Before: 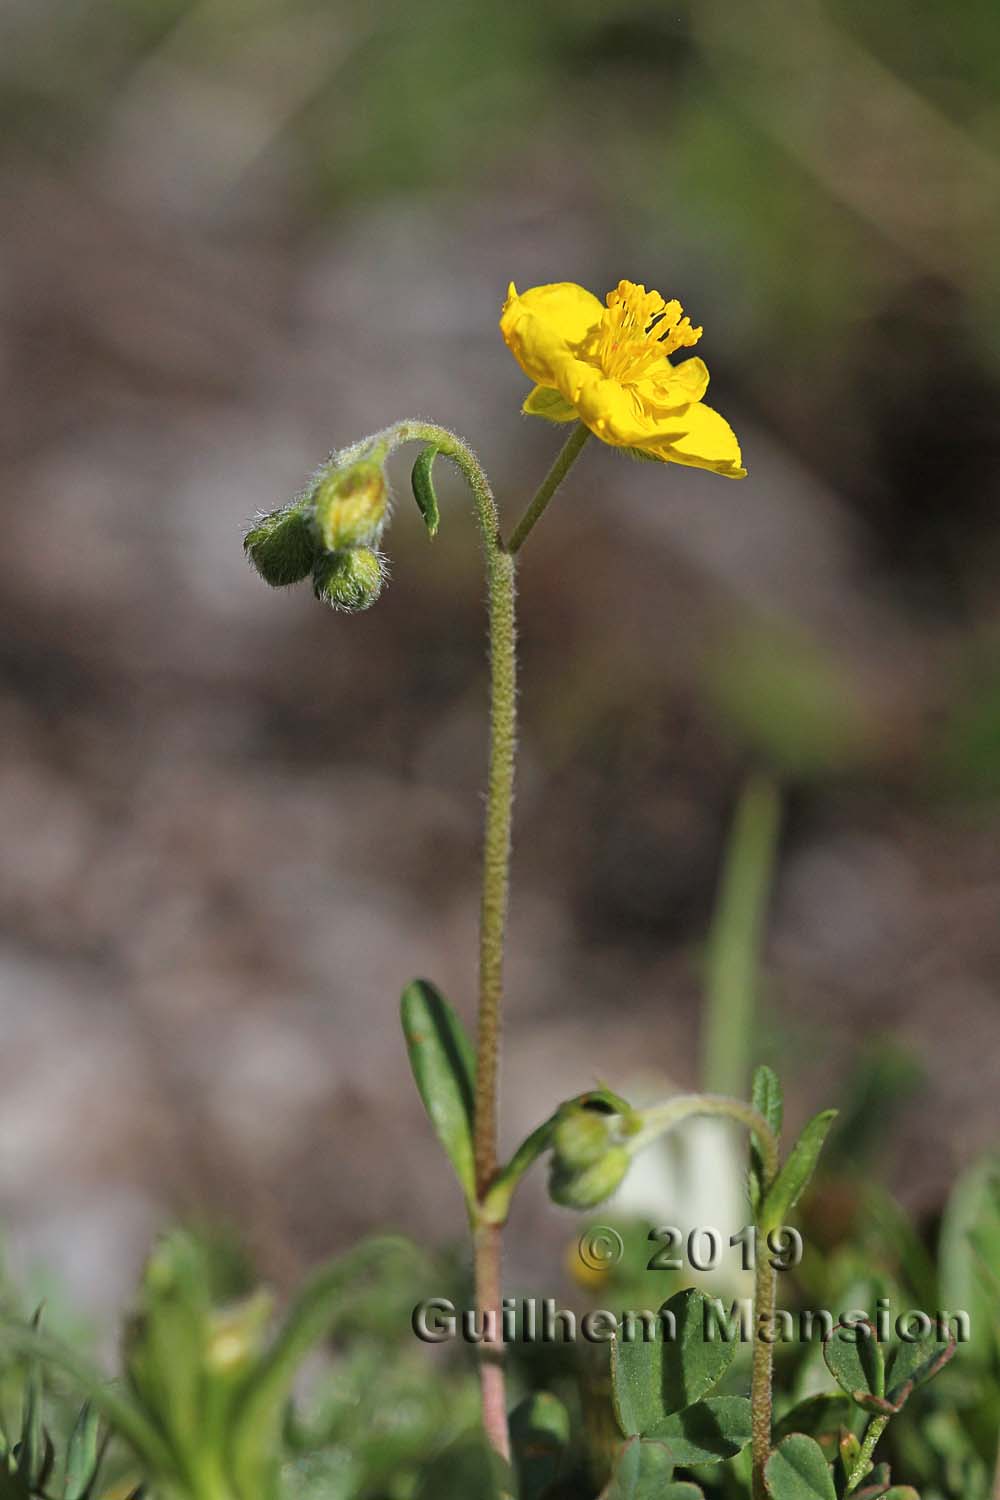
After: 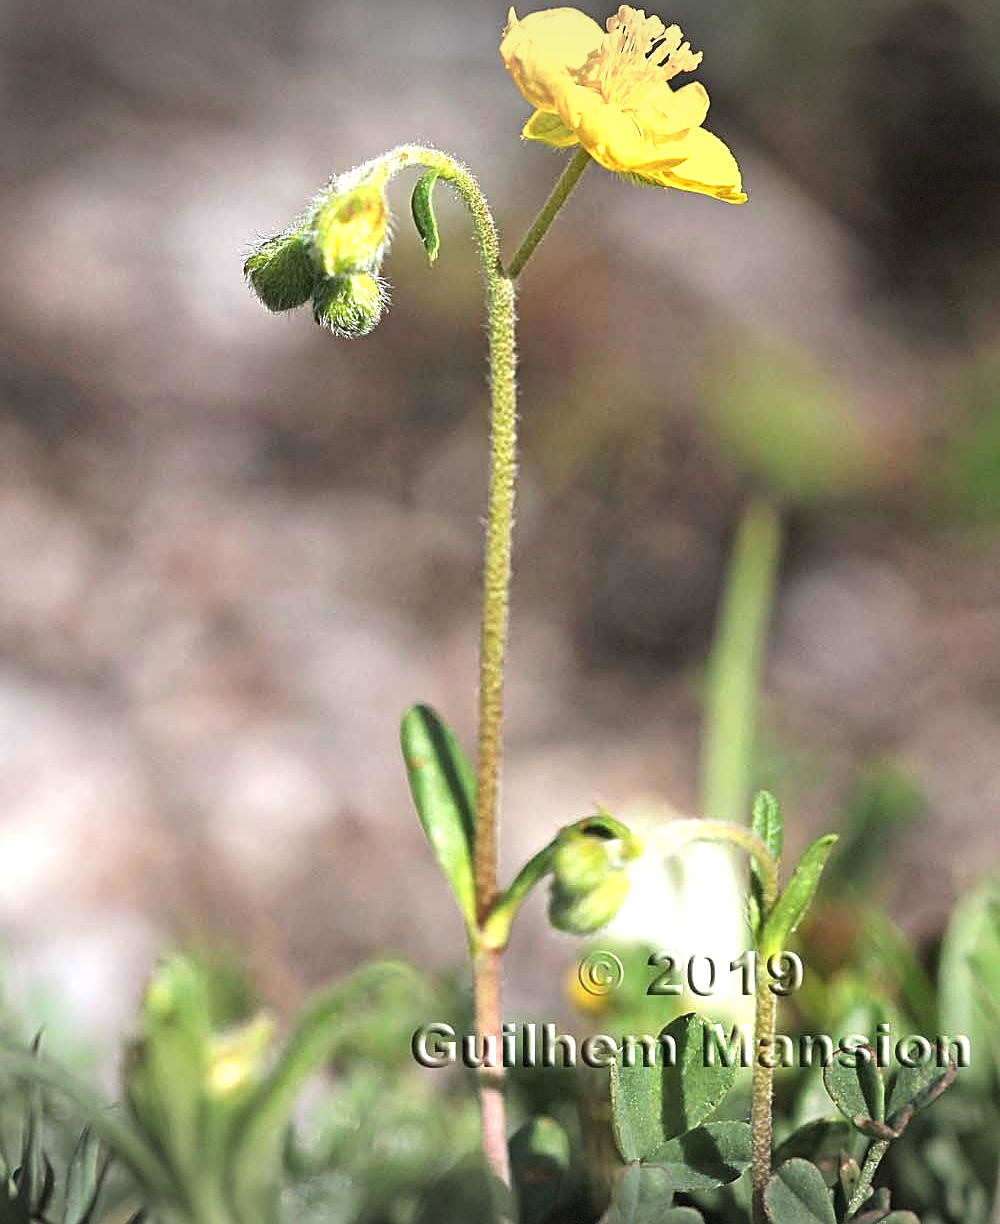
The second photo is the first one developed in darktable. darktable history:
crop and rotate: top 18.389%
sharpen: on, module defaults
vignetting: fall-off start 100.47%, width/height ratio 1.304, dithering 8-bit output, unbound false
exposure: black level correction 0, exposure 1.376 EV, compensate highlight preservation false
